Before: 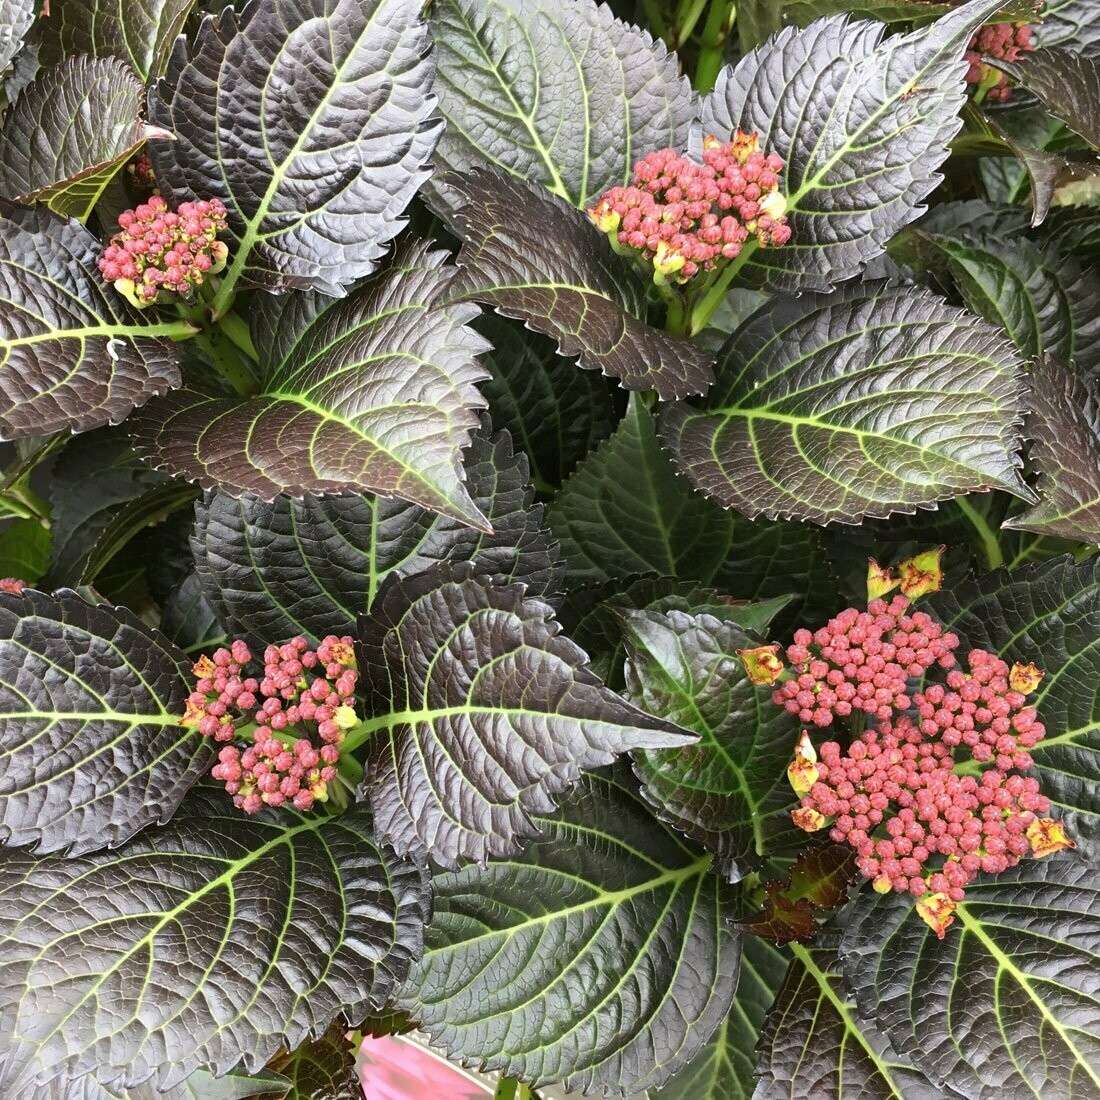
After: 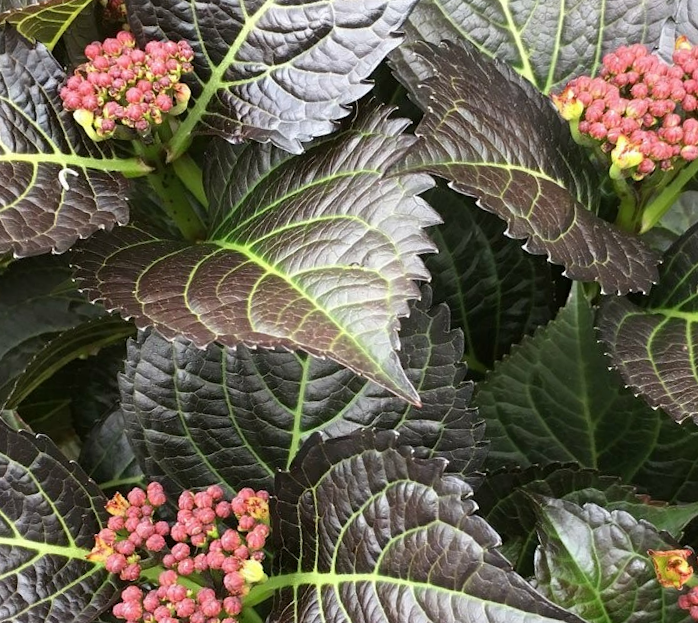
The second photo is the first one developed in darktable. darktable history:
crop and rotate: angle -6.74°, left 2.141%, top 6.734%, right 27.309%, bottom 30.3%
